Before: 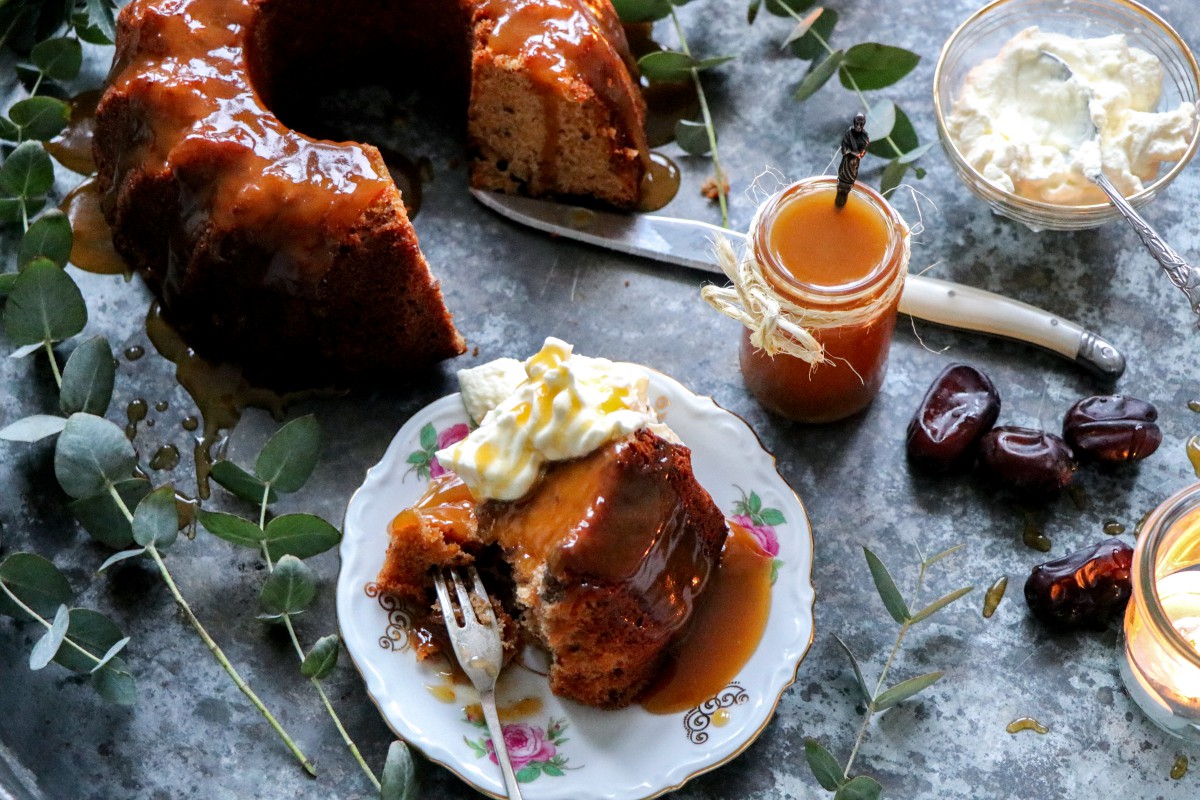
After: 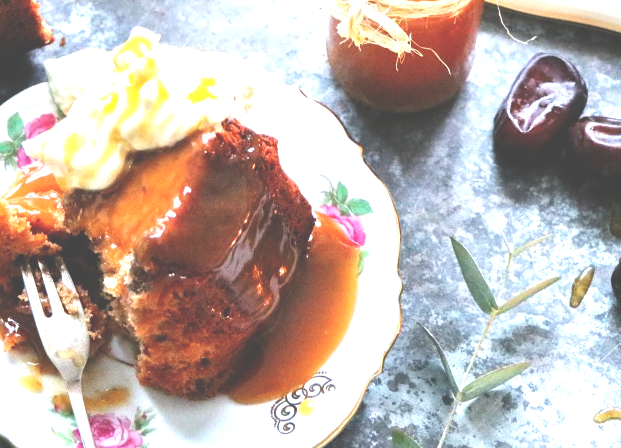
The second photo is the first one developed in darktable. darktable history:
exposure: black level correction -0.023, exposure 1.397 EV, compensate highlight preservation false
crop: left 34.479%, top 38.822%, right 13.718%, bottom 5.172%
